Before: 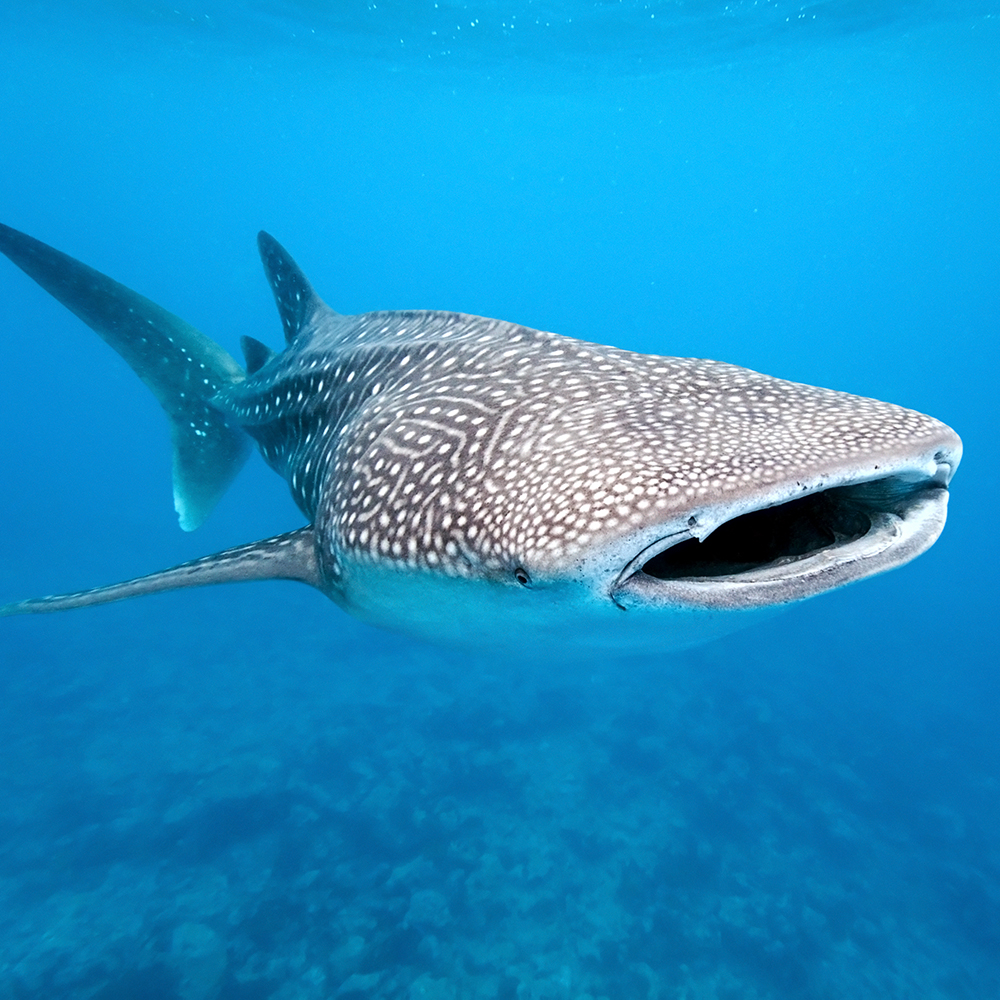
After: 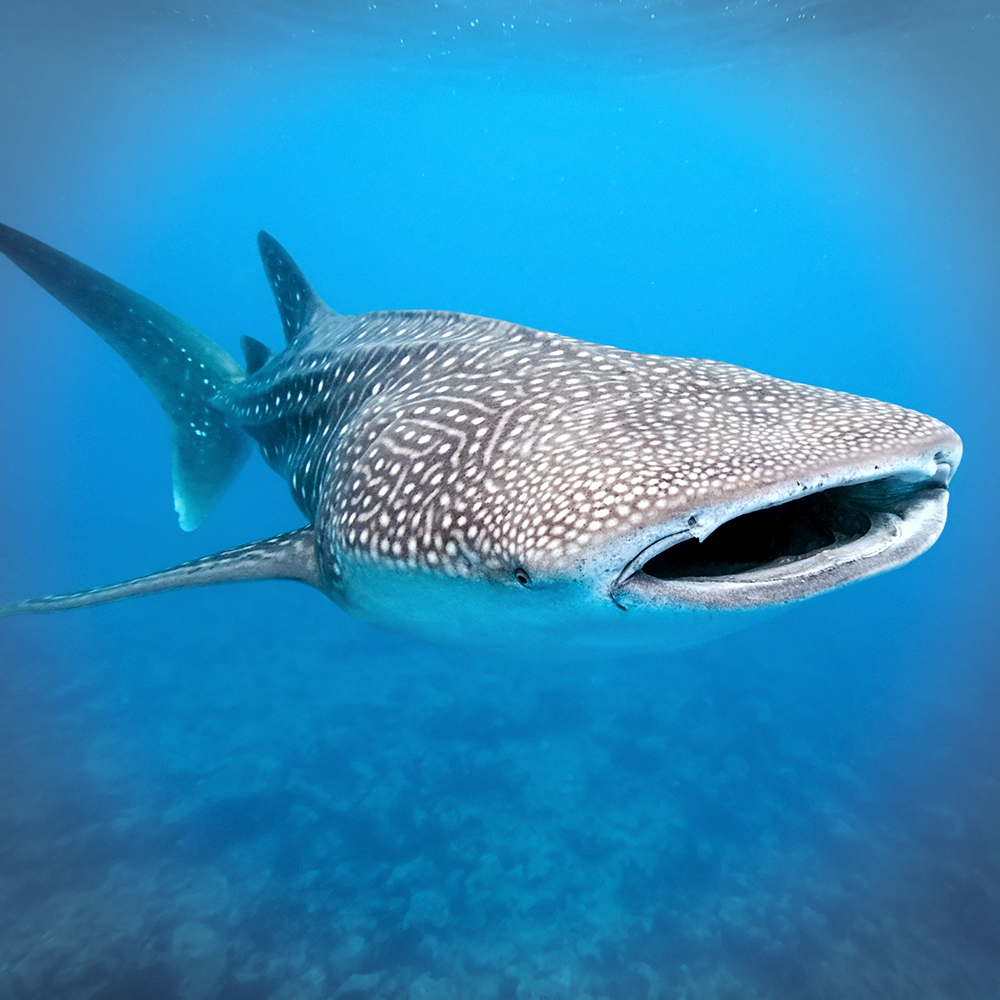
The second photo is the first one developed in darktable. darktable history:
vignetting: brightness -0.459, saturation -0.291, dithering 8-bit output
